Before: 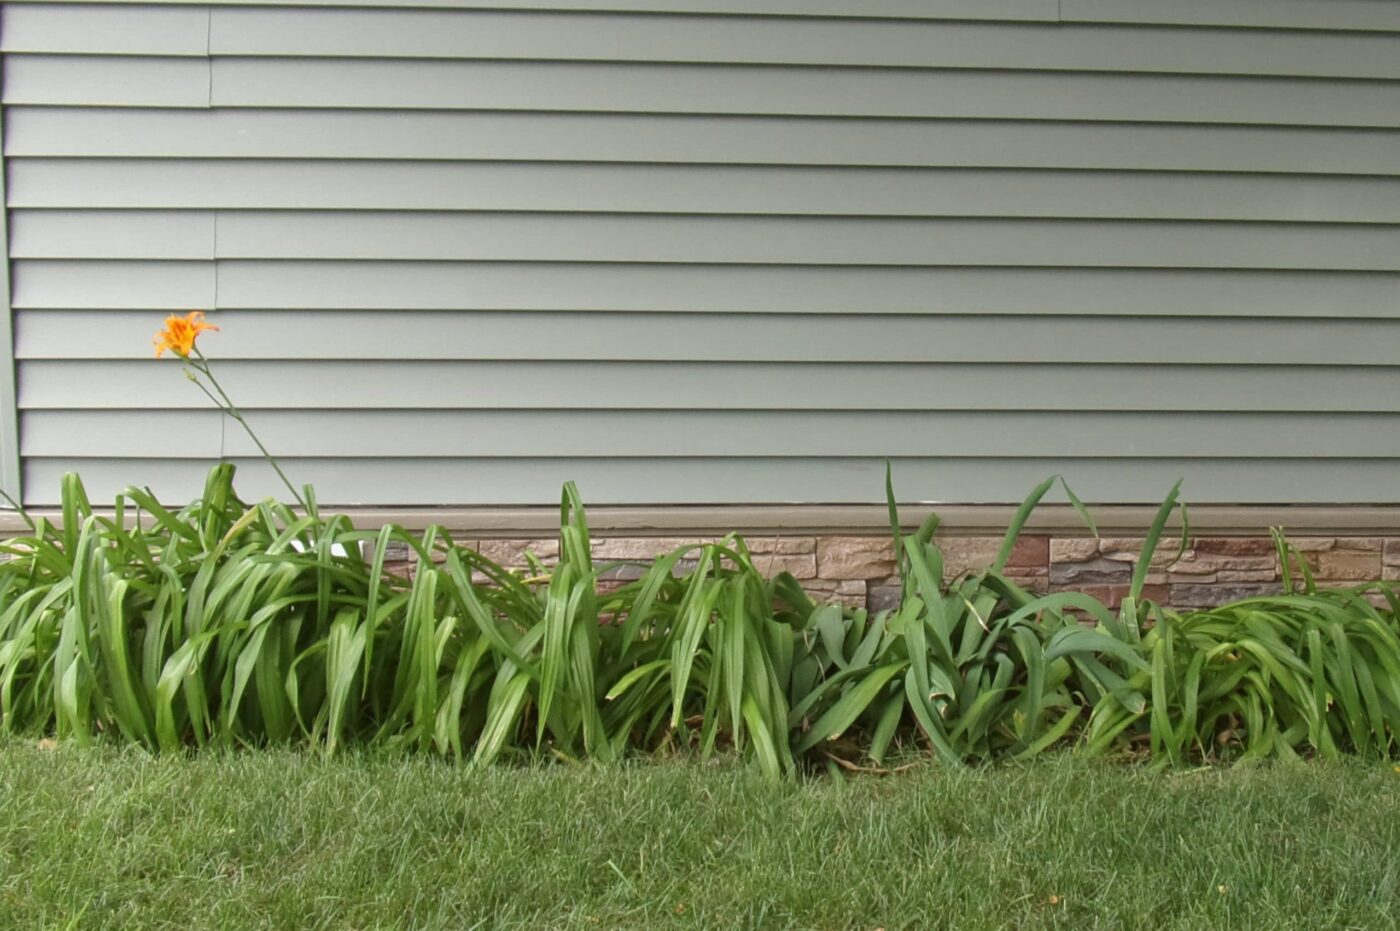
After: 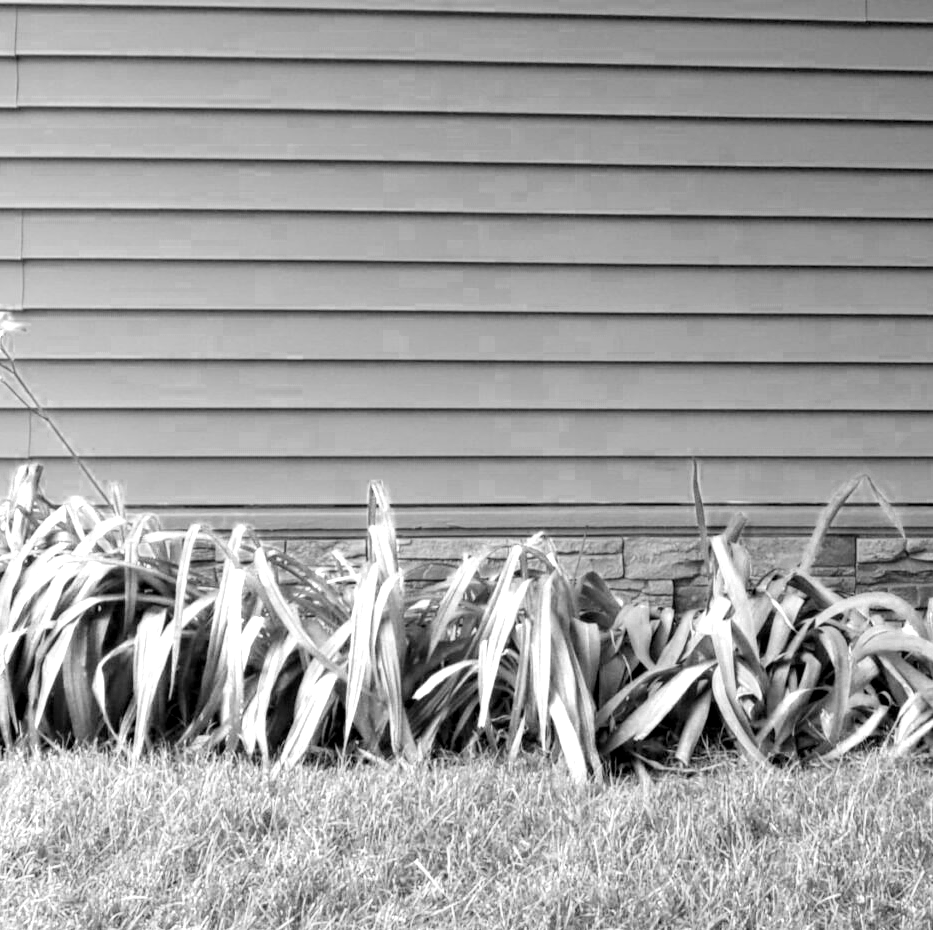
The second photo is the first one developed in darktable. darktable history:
crop and rotate: left 13.817%, right 19.473%
local contrast: on, module defaults
color zones: curves: ch0 [(0, 0.554) (0.146, 0.662) (0.293, 0.86) (0.503, 0.774) (0.637, 0.106) (0.74, 0.072) (0.866, 0.488) (0.998, 0.569)]; ch1 [(0, 0) (0.143, 0) (0.286, 0) (0.429, 0) (0.571, 0) (0.714, 0) (0.857, 0)]
haze removal: strength 0.246, distance 0.249, compatibility mode true, adaptive false
filmic rgb: black relative exposure -7.65 EV, white relative exposure 4.56 EV, hardness 3.61, contrast 0.985
